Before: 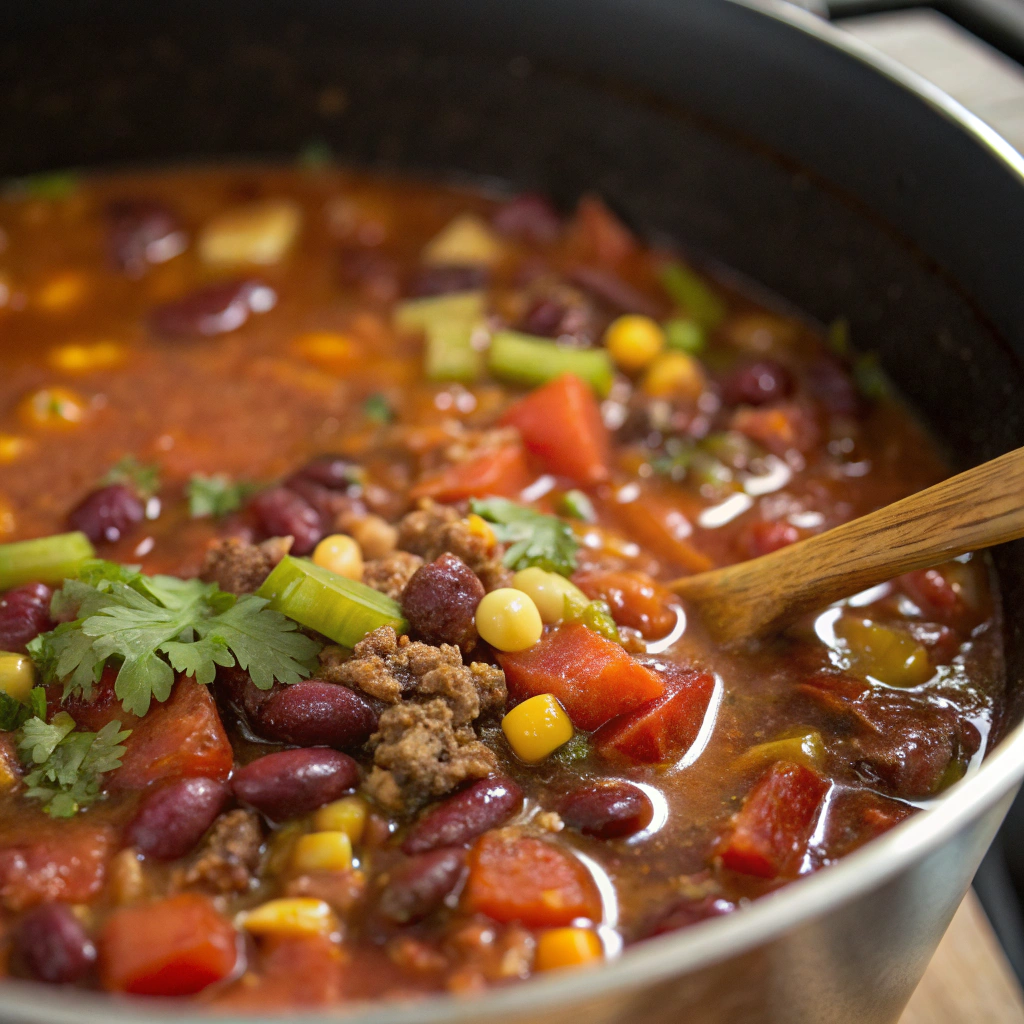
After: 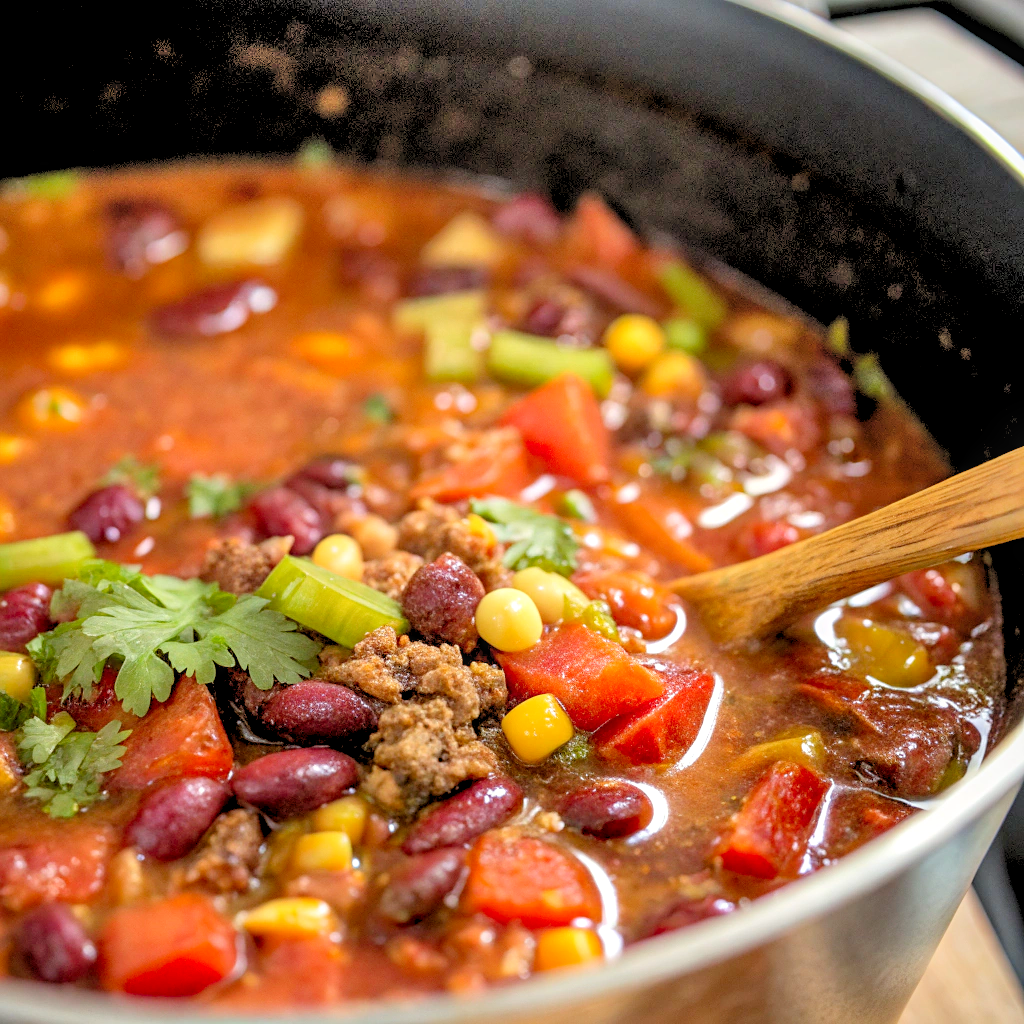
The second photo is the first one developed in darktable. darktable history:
local contrast: on, module defaults
shadows and highlights: shadows 75, highlights -25, soften with gaussian
levels: levels [0.072, 0.414, 0.976]
sharpen: amount 0.2
